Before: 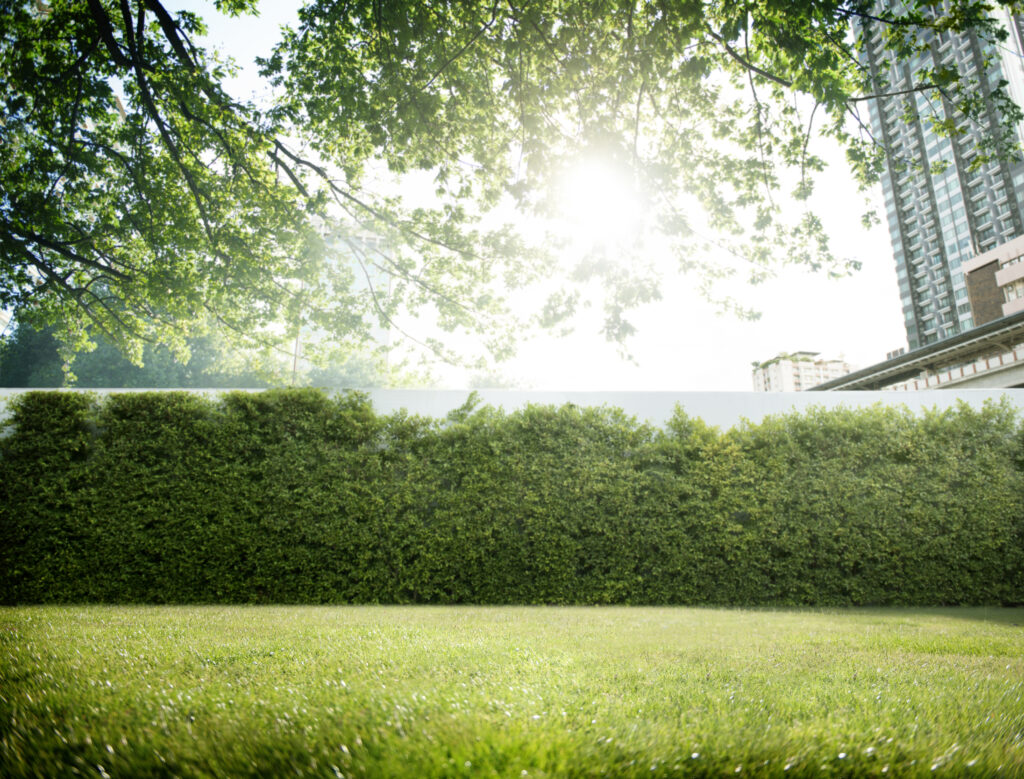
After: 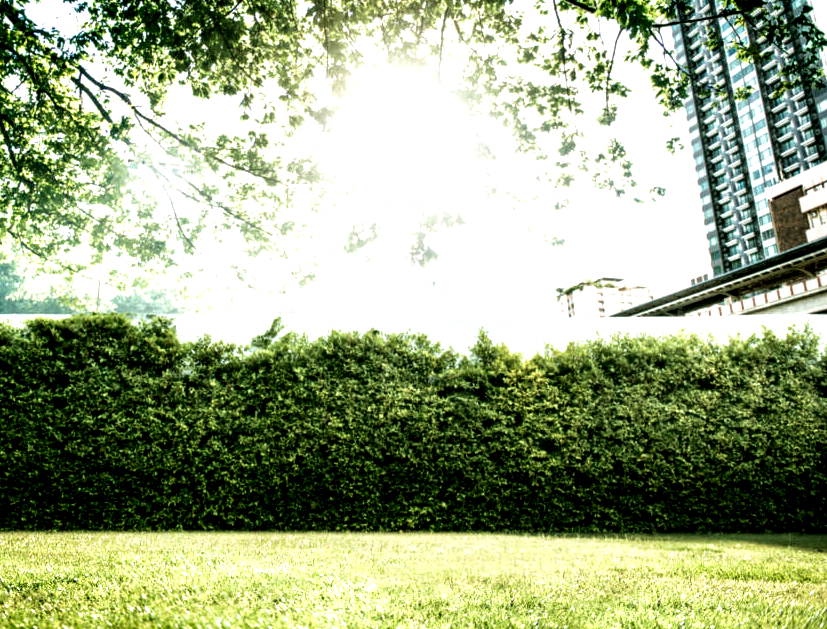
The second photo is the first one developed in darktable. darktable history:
crop: left 19.159%, top 9.58%, bottom 9.58%
local contrast: highlights 115%, shadows 42%, detail 293%
velvia: strength 45%
